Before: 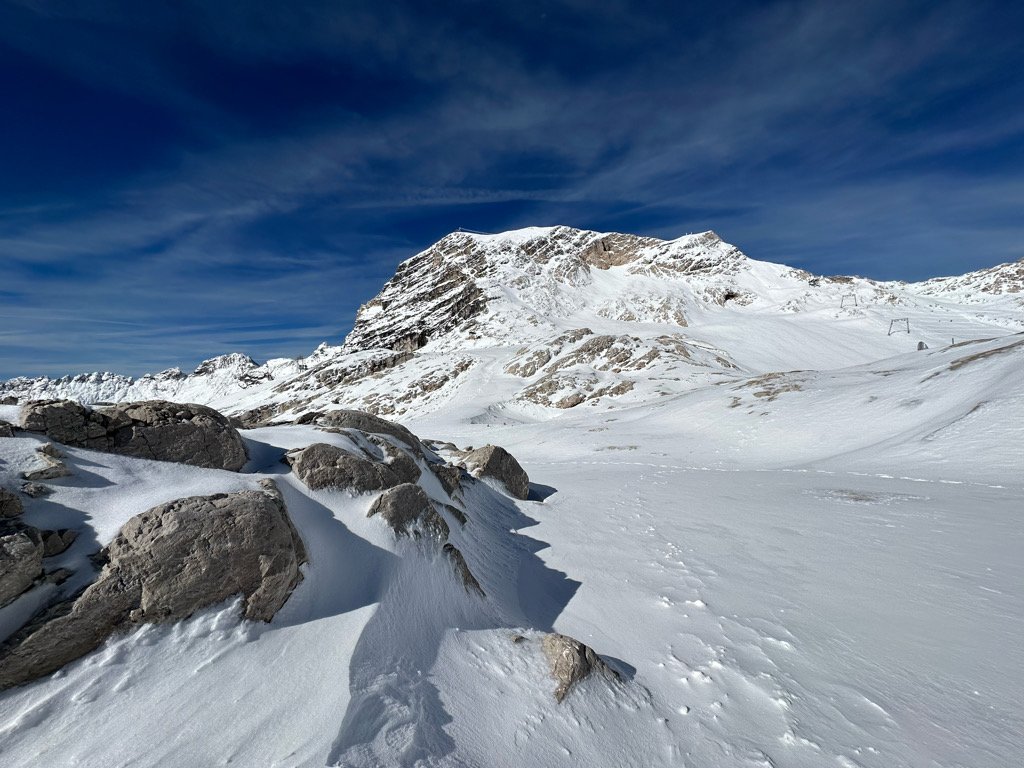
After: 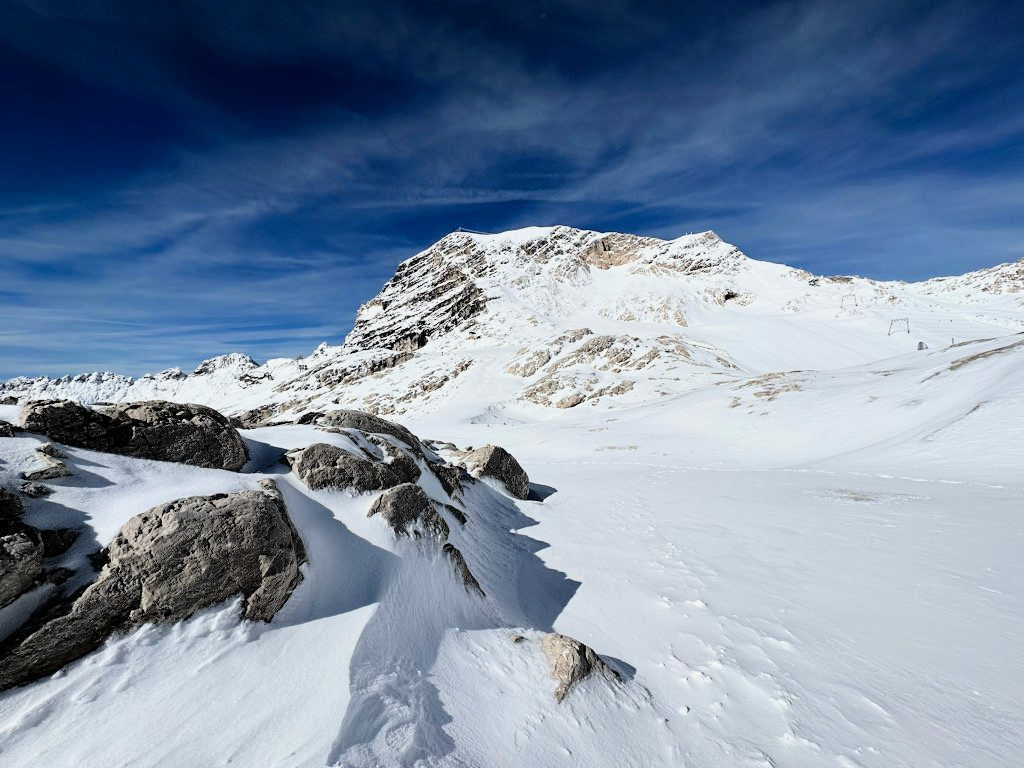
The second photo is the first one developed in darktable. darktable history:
tone equalizer: -8 EV -0.722 EV, -7 EV -0.692 EV, -6 EV -0.603 EV, -5 EV -0.406 EV, -3 EV 0.381 EV, -2 EV 0.6 EV, -1 EV 0.69 EV, +0 EV 0.776 EV
filmic rgb: black relative exposure -7.65 EV, white relative exposure 4.56 EV, hardness 3.61, contrast 1.25, color science v6 (2022), iterations of high-quality reconstruction 0
